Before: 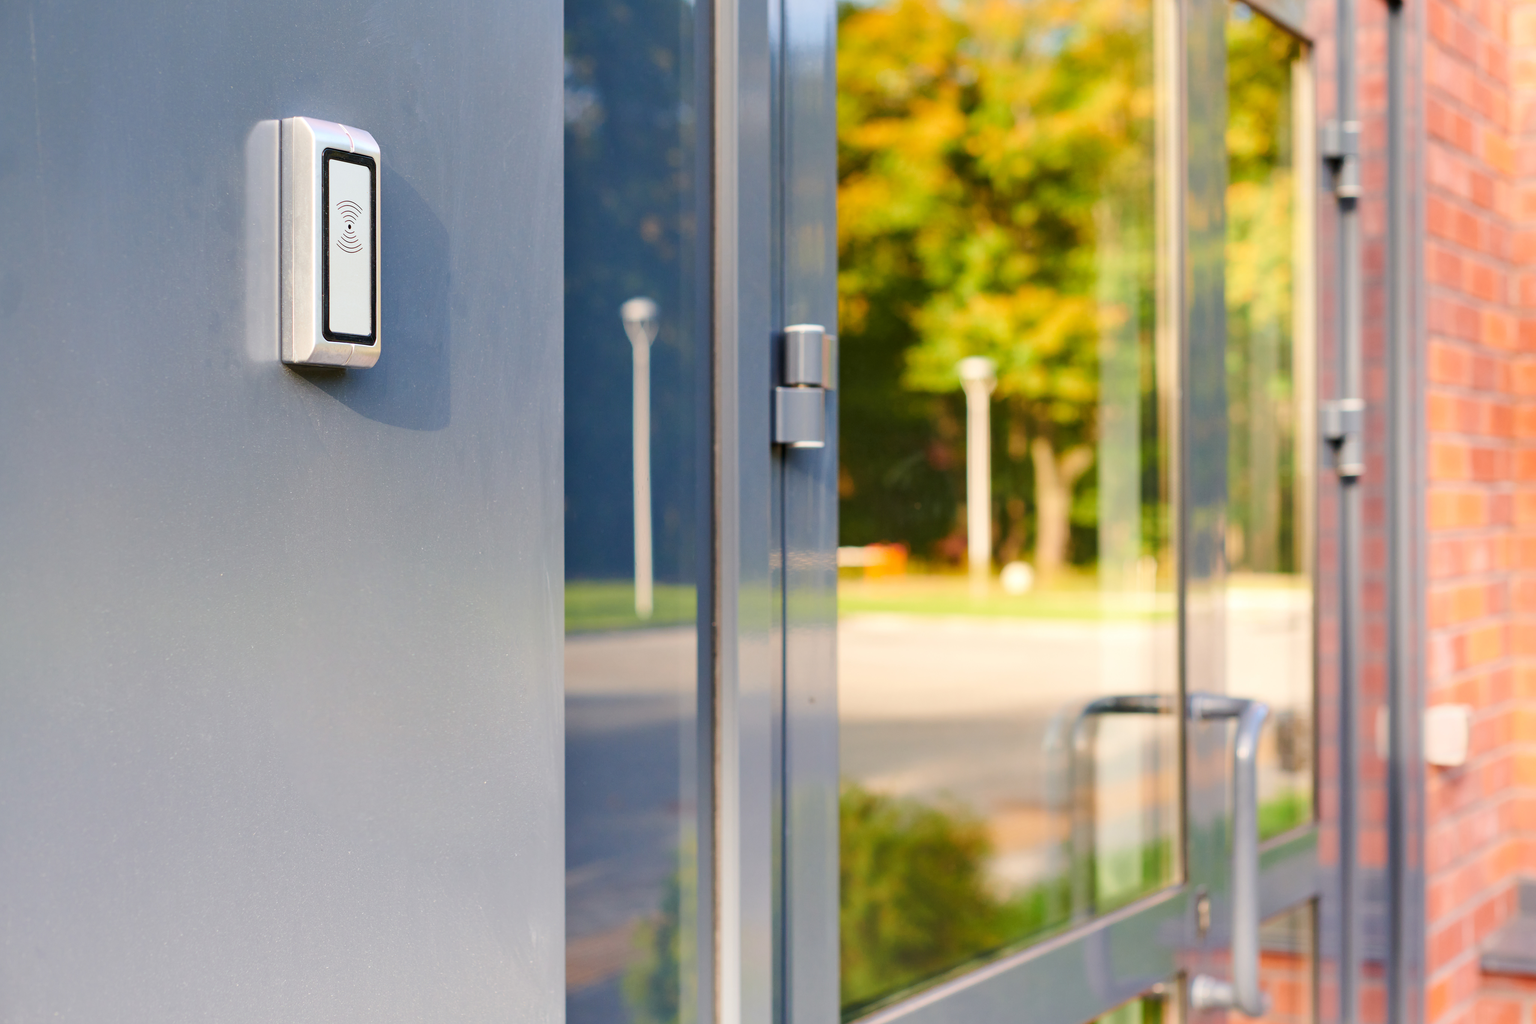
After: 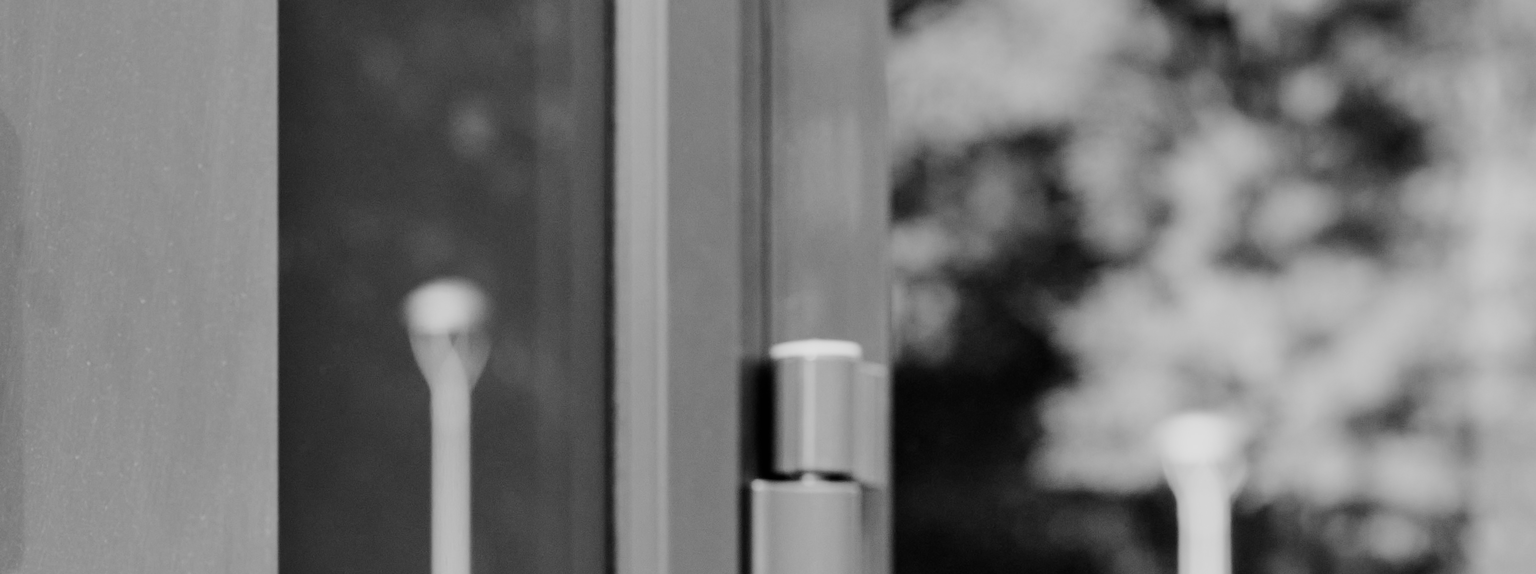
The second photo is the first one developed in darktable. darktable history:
crop: left 28.64%, top 16.832%, right 26.637%, bottom 58.055%
monochrome: on, module defaults
filmic rgb: black relative exposure -5 EV, hardness 2.88, contrast 1.3, highlights saturation mix -30%
